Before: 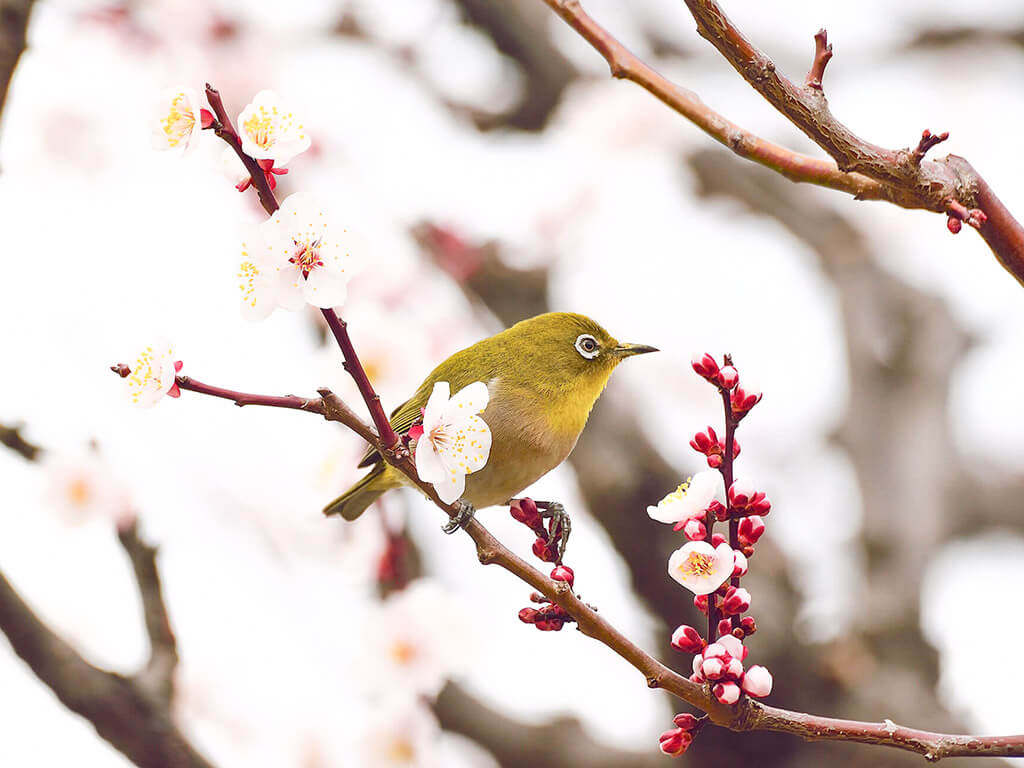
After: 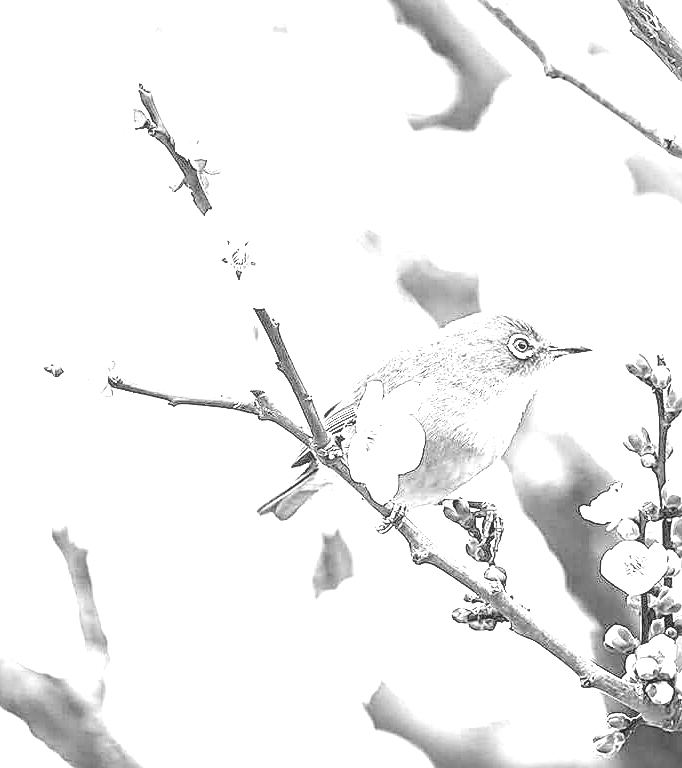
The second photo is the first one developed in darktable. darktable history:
rgb levels: levels [[0.034, 0.472, 0.904], [0, 0.5, 1], [0, 0.5, 1]]
tone equalizer: on, module defaults
exposure: black level correction 0, exposure 1.675 EV, compensate exposure bias true, compensate highlight preservation false
sharpen: radius 2.531, amount 0.628
local contrast: on, module defaults
crop and rotate: left 6.617%, right 26.717%
monochrome: on, module defaults
